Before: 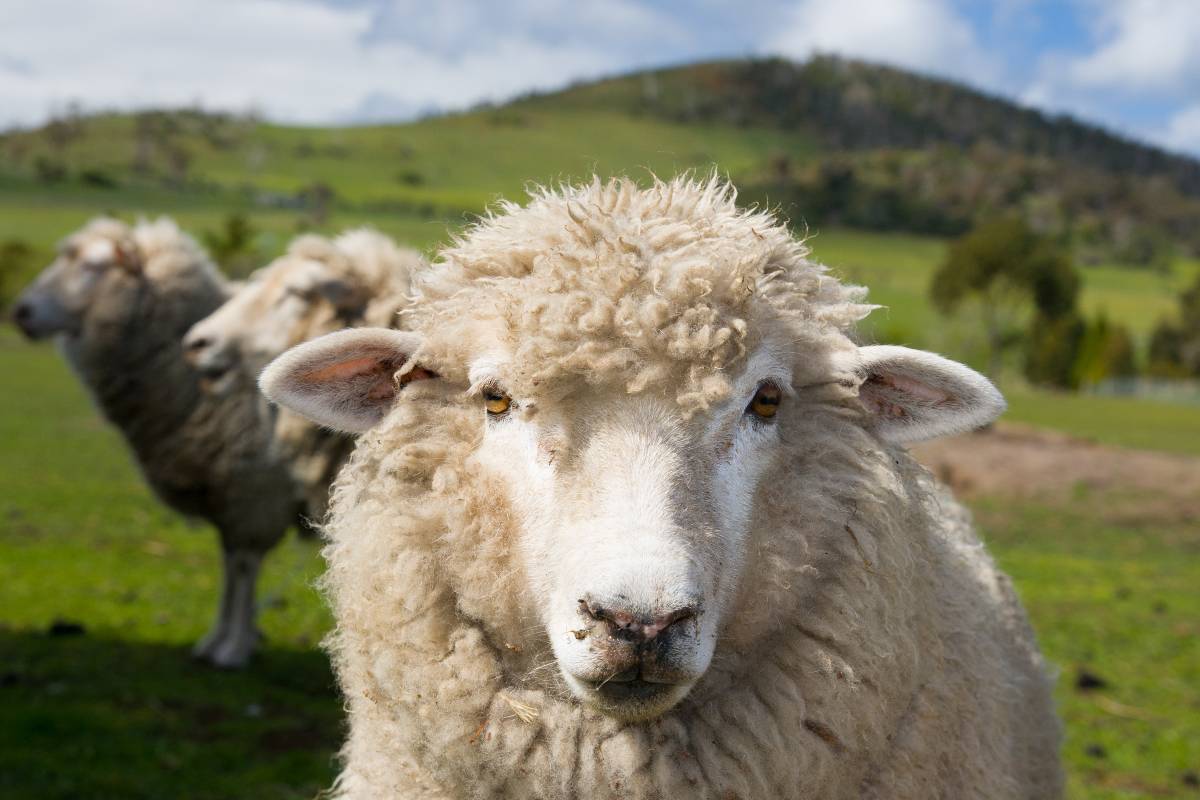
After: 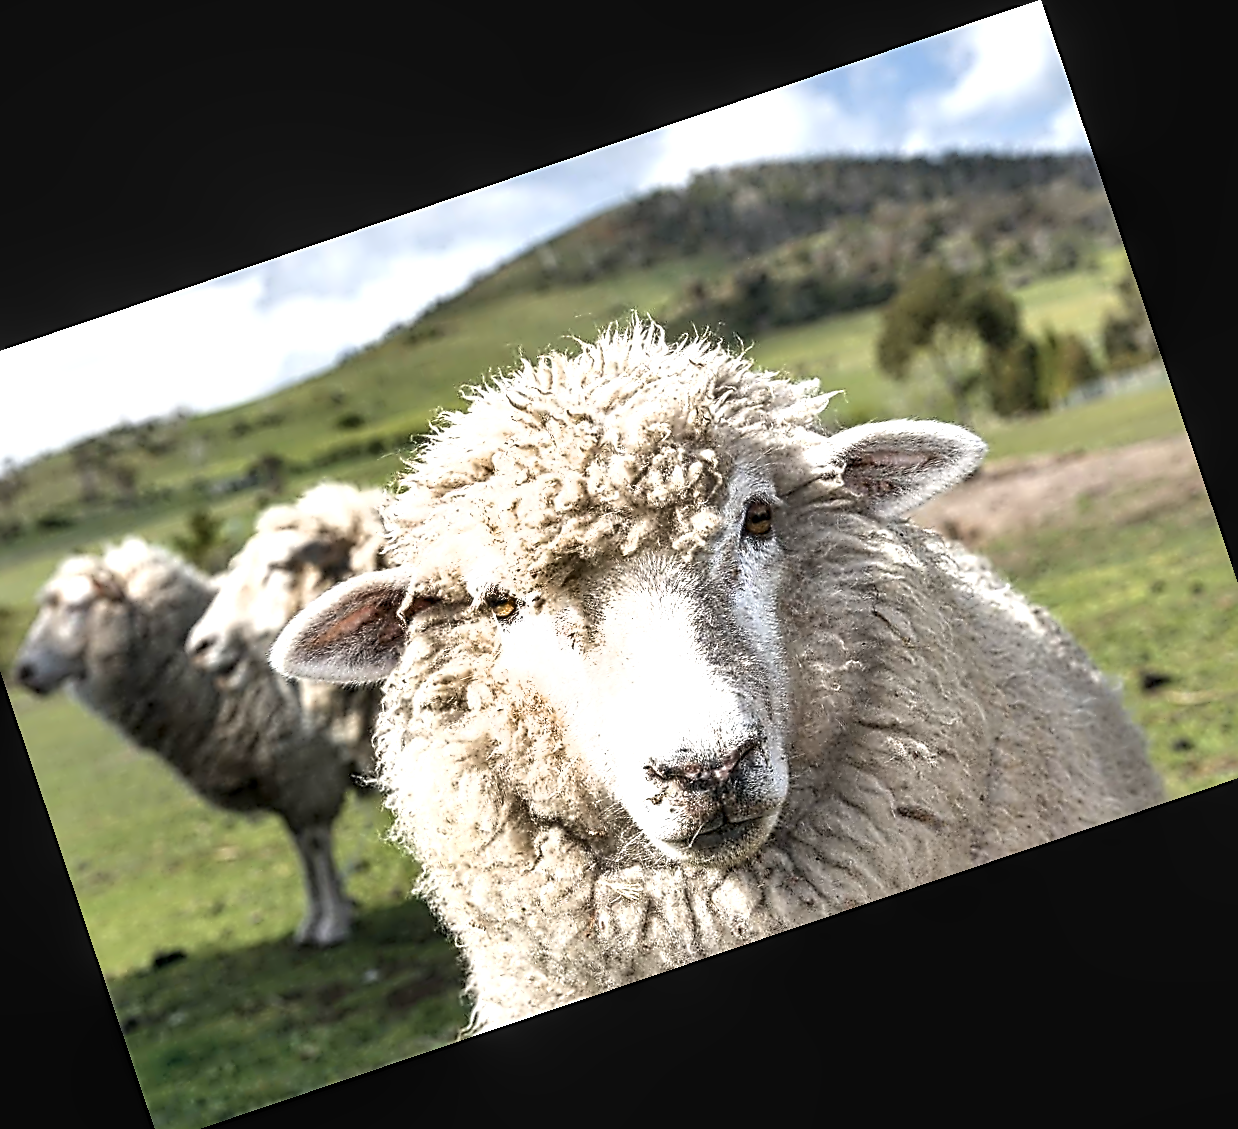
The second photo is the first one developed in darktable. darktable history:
exposure: black level correction 0, exposure 1.103 EV, compensate highlight preservation false
shadows and highlights: white point adjustment 0.048, soften with gaussian
color correction: highlights b* -0.054, saturation 0.594
sharpen: on, module defaults
crop and rotate: angle 18.66°, left 6.916%, right 4.152%, bottom 1.112%
local contrast: on, module defaults
contrast equalizer: octaves 7, y [[0.5, 0.5, 0.5, 0.515, 0.749, 0.84], [0.5 ×6], [0.5 ×6], [0, 0, 0, 0.001, 0.067, 0.262], [0 ×6]]
